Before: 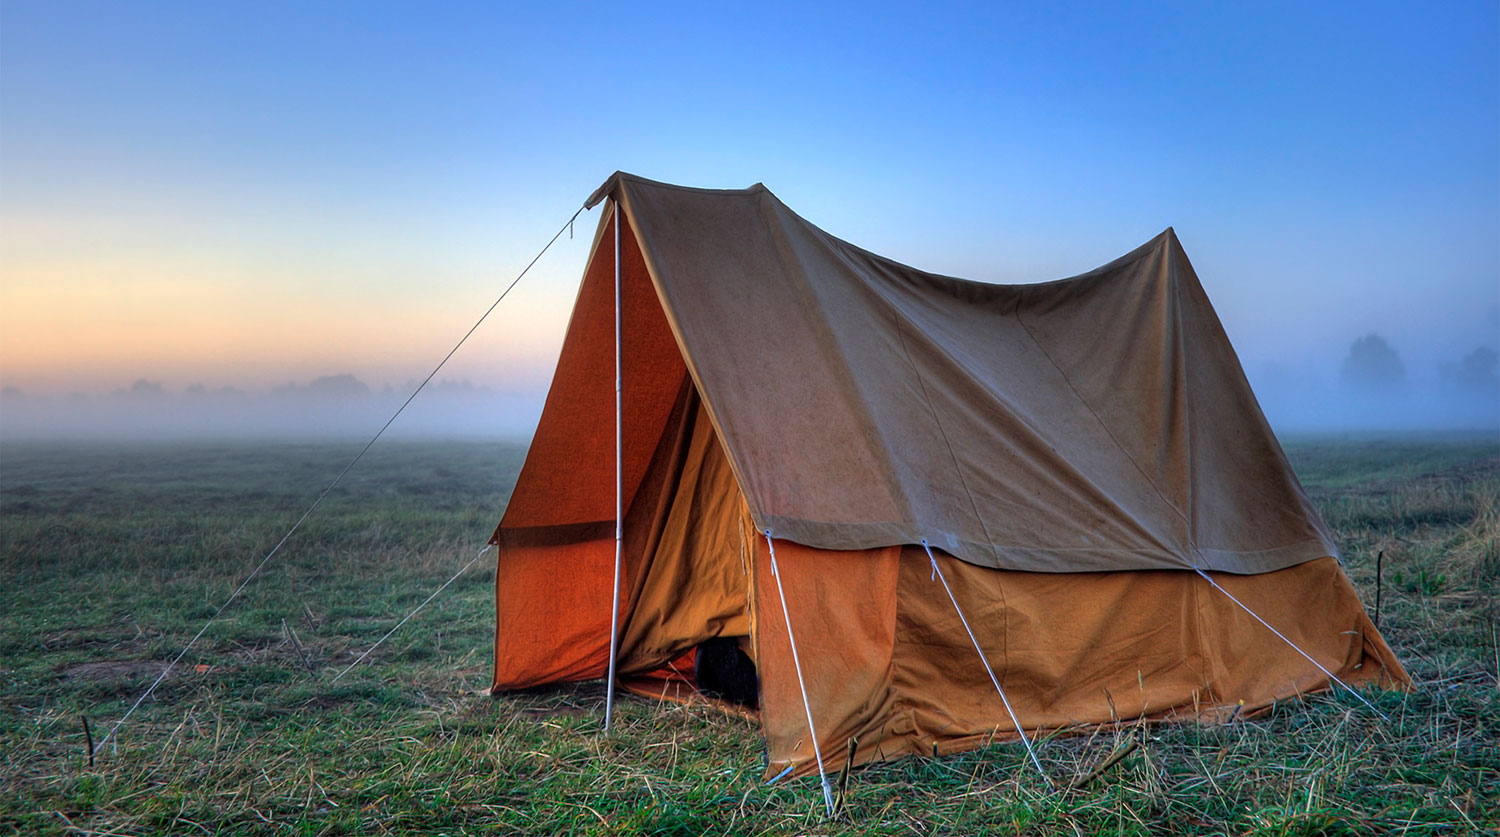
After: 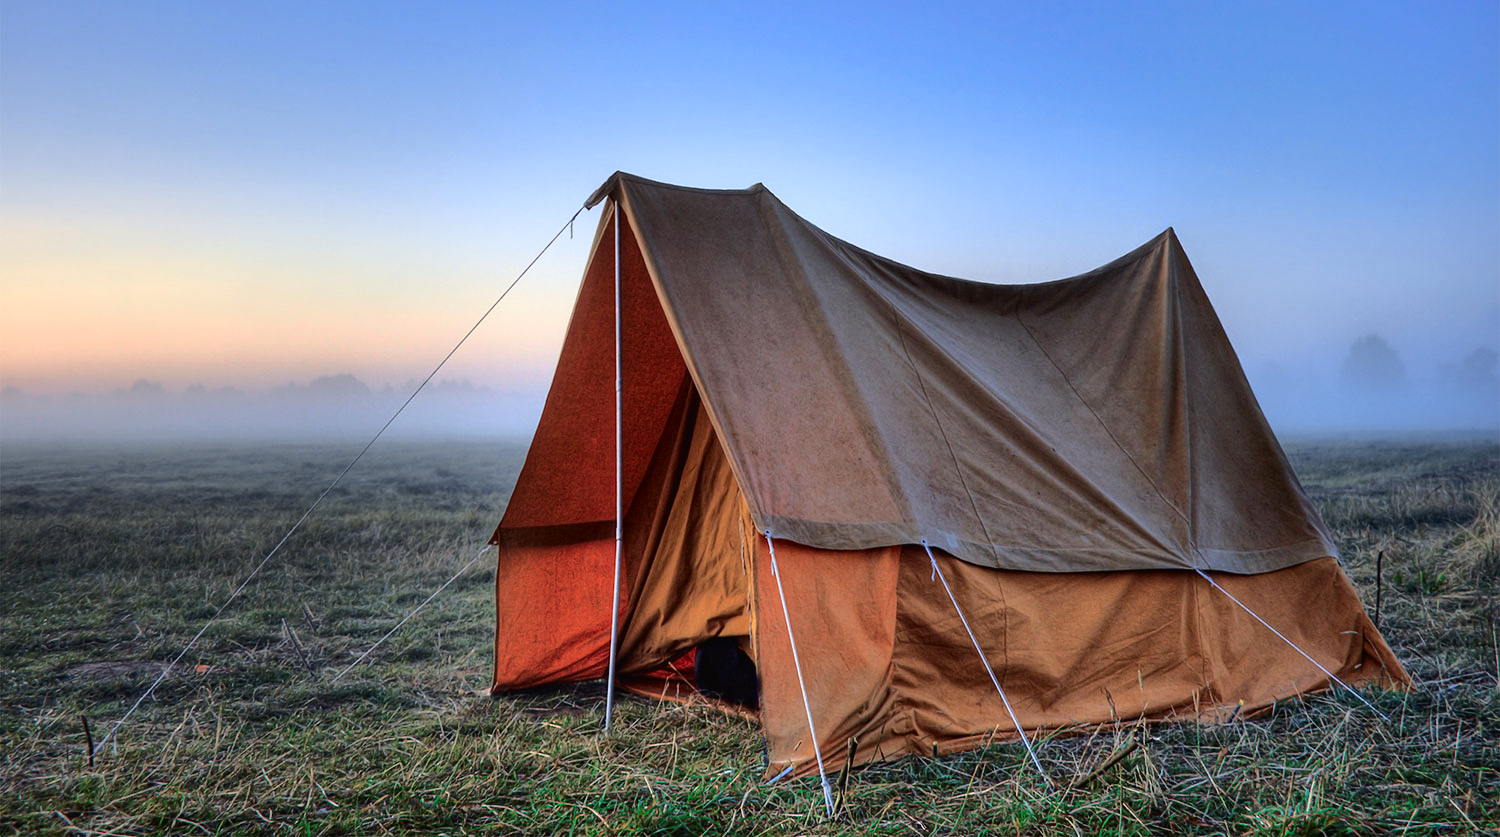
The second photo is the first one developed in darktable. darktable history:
tone curve: curves: ch0 [(0.003, 0.015) (0.104, 0.07) (0.239, 0.201) (0.327, 0.317) (0.401, 0.443) (0.495, 0.55) (0.65, 0.68) (0.832, 0.858) (1, 0.977)]; ch1 [(0, 0) (0.161, 0.092) (0.35, 0.33) (0.379, 0.401) (0.447, 0.476) (0.495, 0.499) (0.515, 0.518) (0.55, 0.557) (0.621, 0.615) (0.718, 0.734) (1, 1)]; ch2 [(0, 0) (0.359, 0.372) (0.437, 0.437) (0.502, 0.501) (0.534, 0.537) (0.599, 0.586) (1, 1)], color space Lab, independent channels, preserve colors none
